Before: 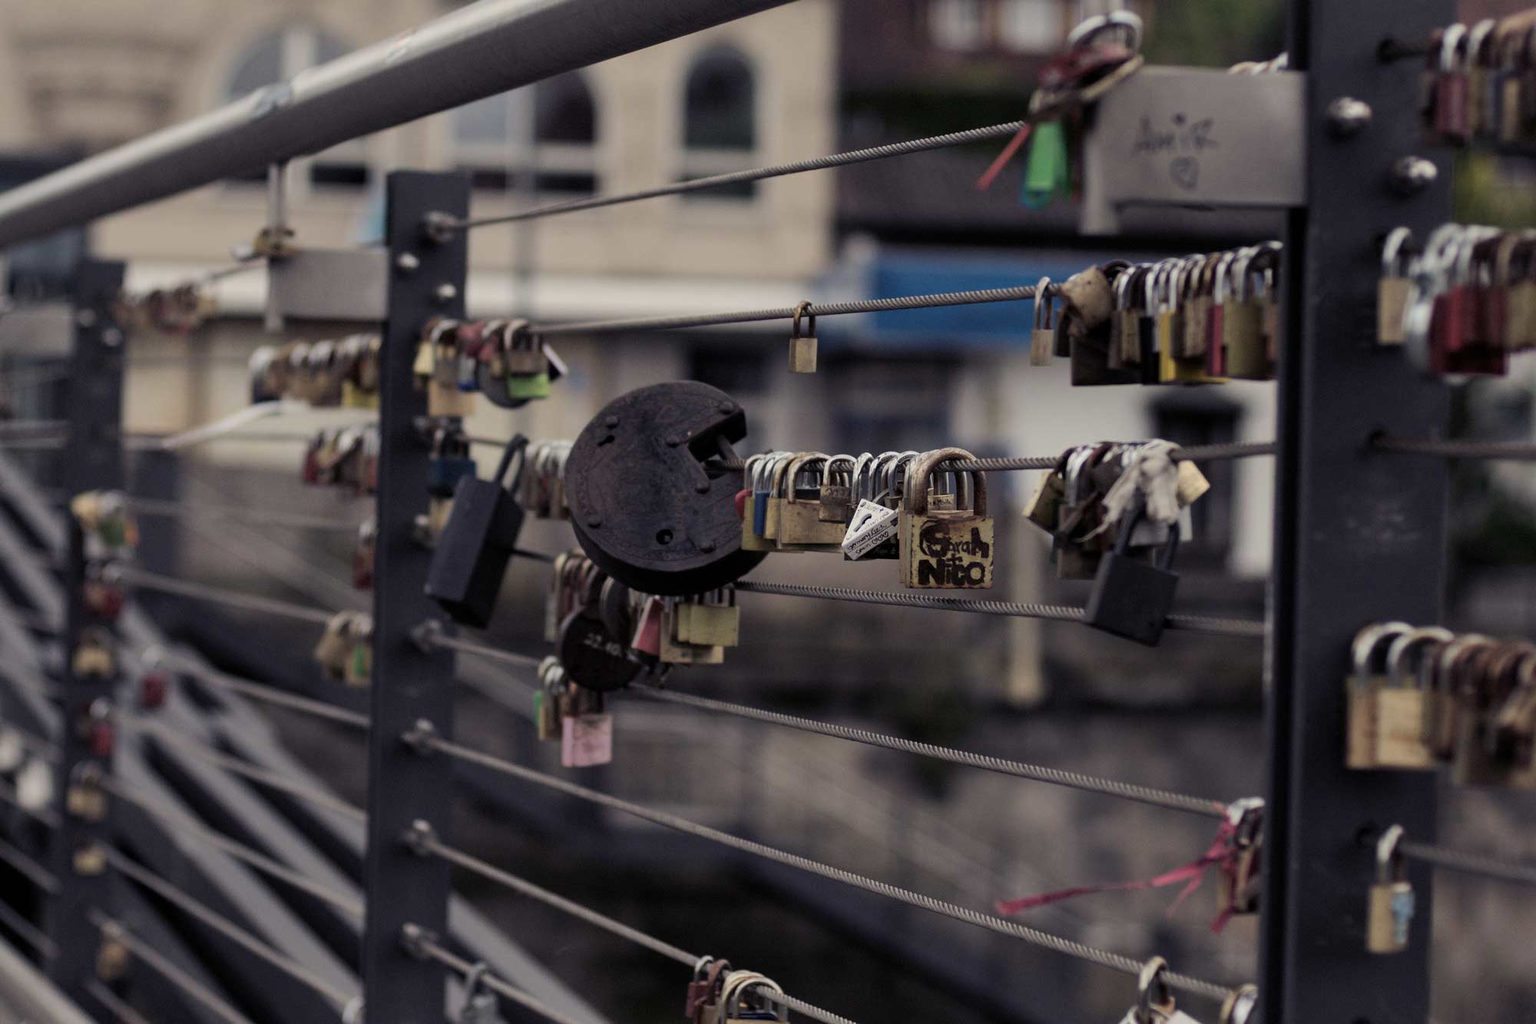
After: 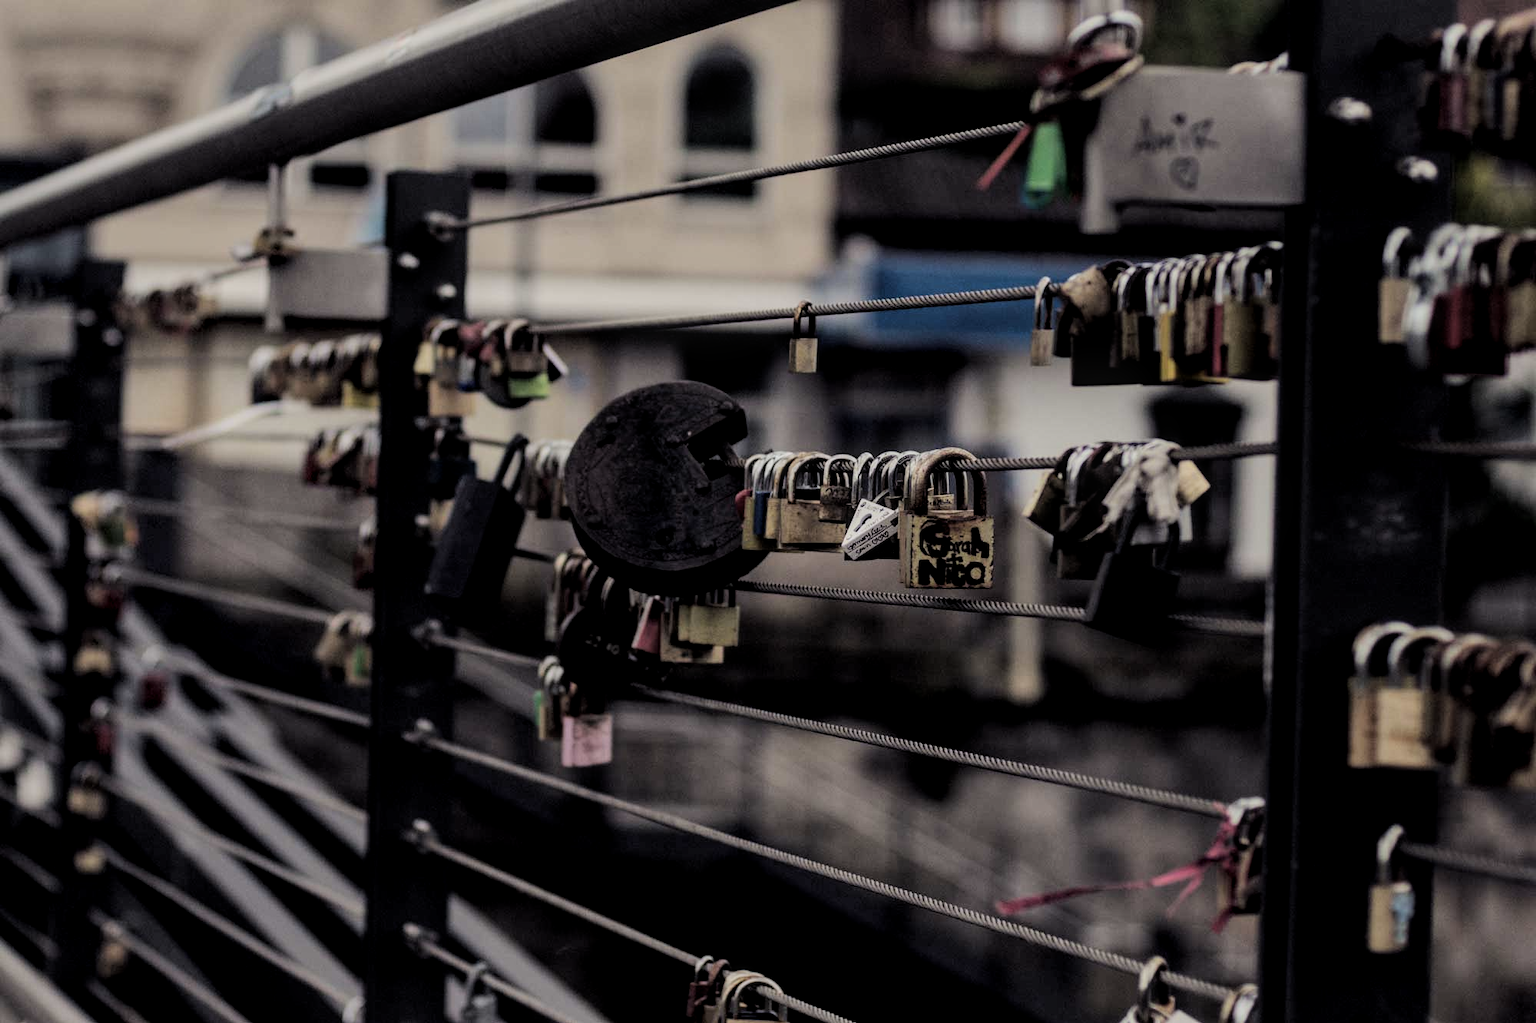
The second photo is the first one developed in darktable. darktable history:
filmic rgb: black relative exposure -5.02 EV, white relative exposure 3.98 EV, hardness 2.89, contrast 1.298
local contrast: on, module defaults
